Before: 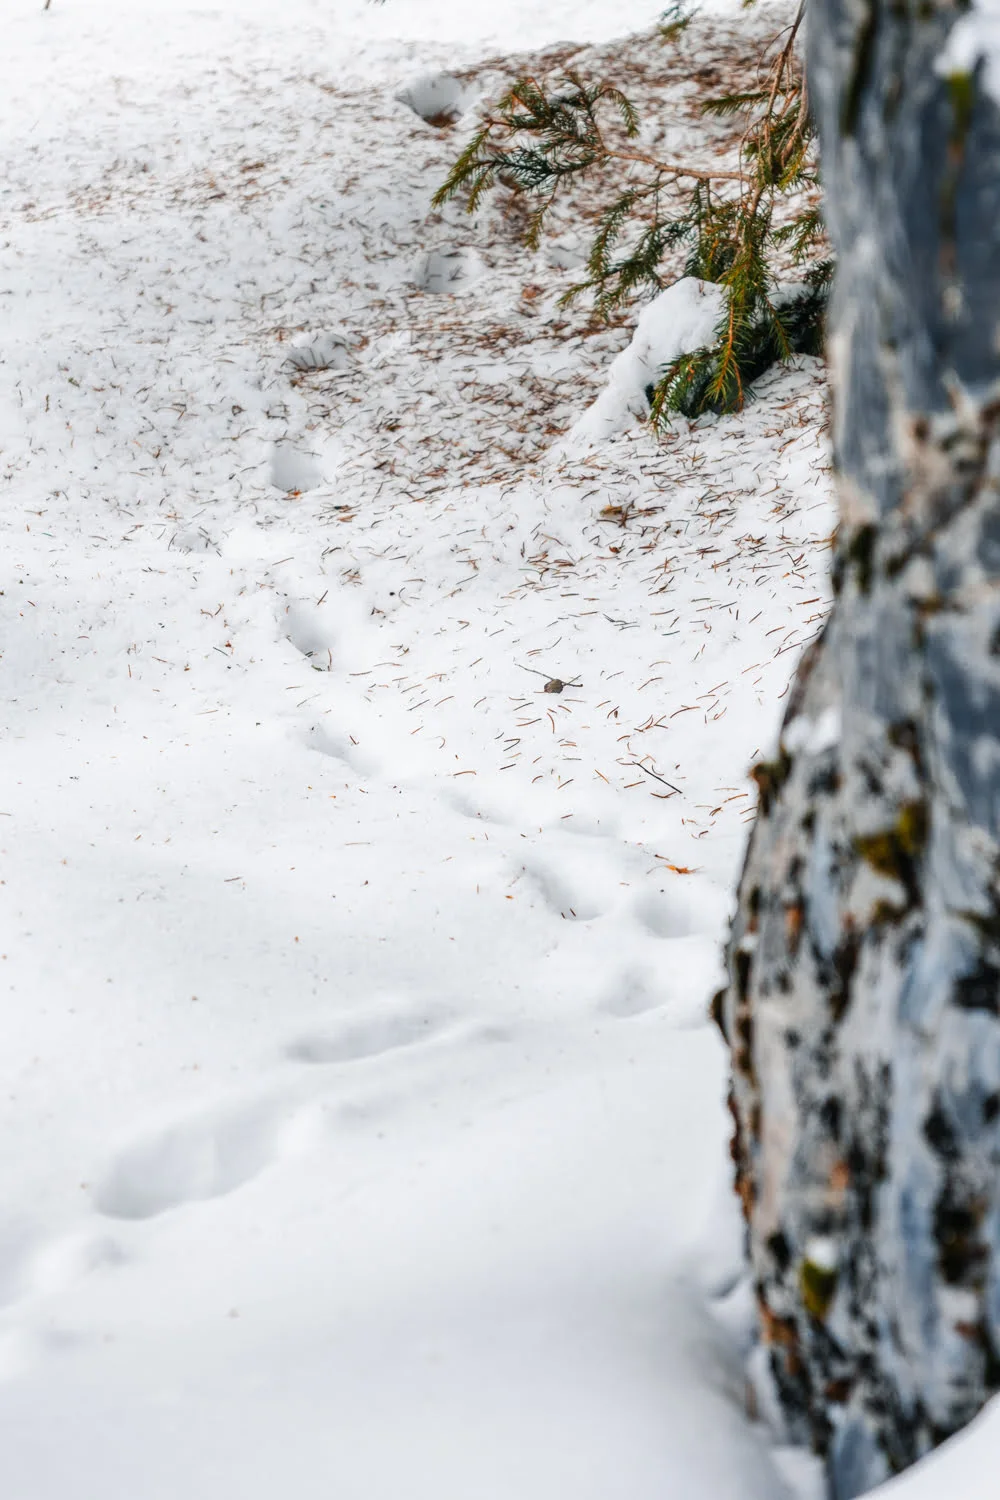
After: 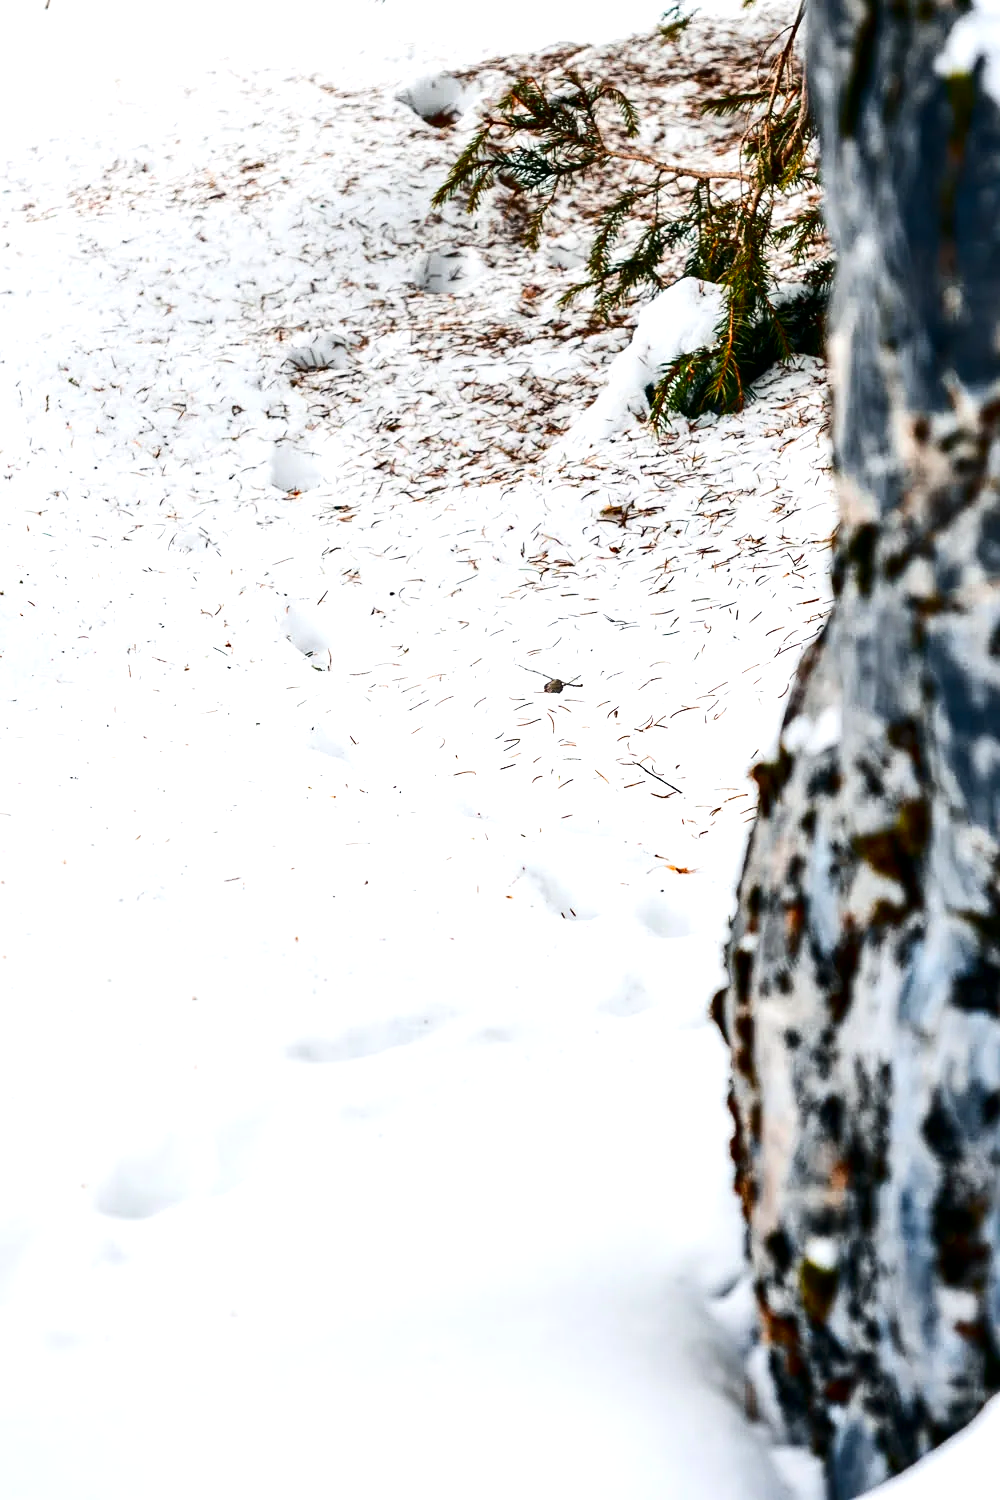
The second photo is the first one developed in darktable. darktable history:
sharpen: amount 0.2
contrast brightness saturation: contrast 0.24, brightness -0.24, saturation 0.14
exposure: black level correction 0.001, exposure 0.5 EV, compensate exposure bias true, compensate highlight preservation false
tone equalizer: on, module defaults
